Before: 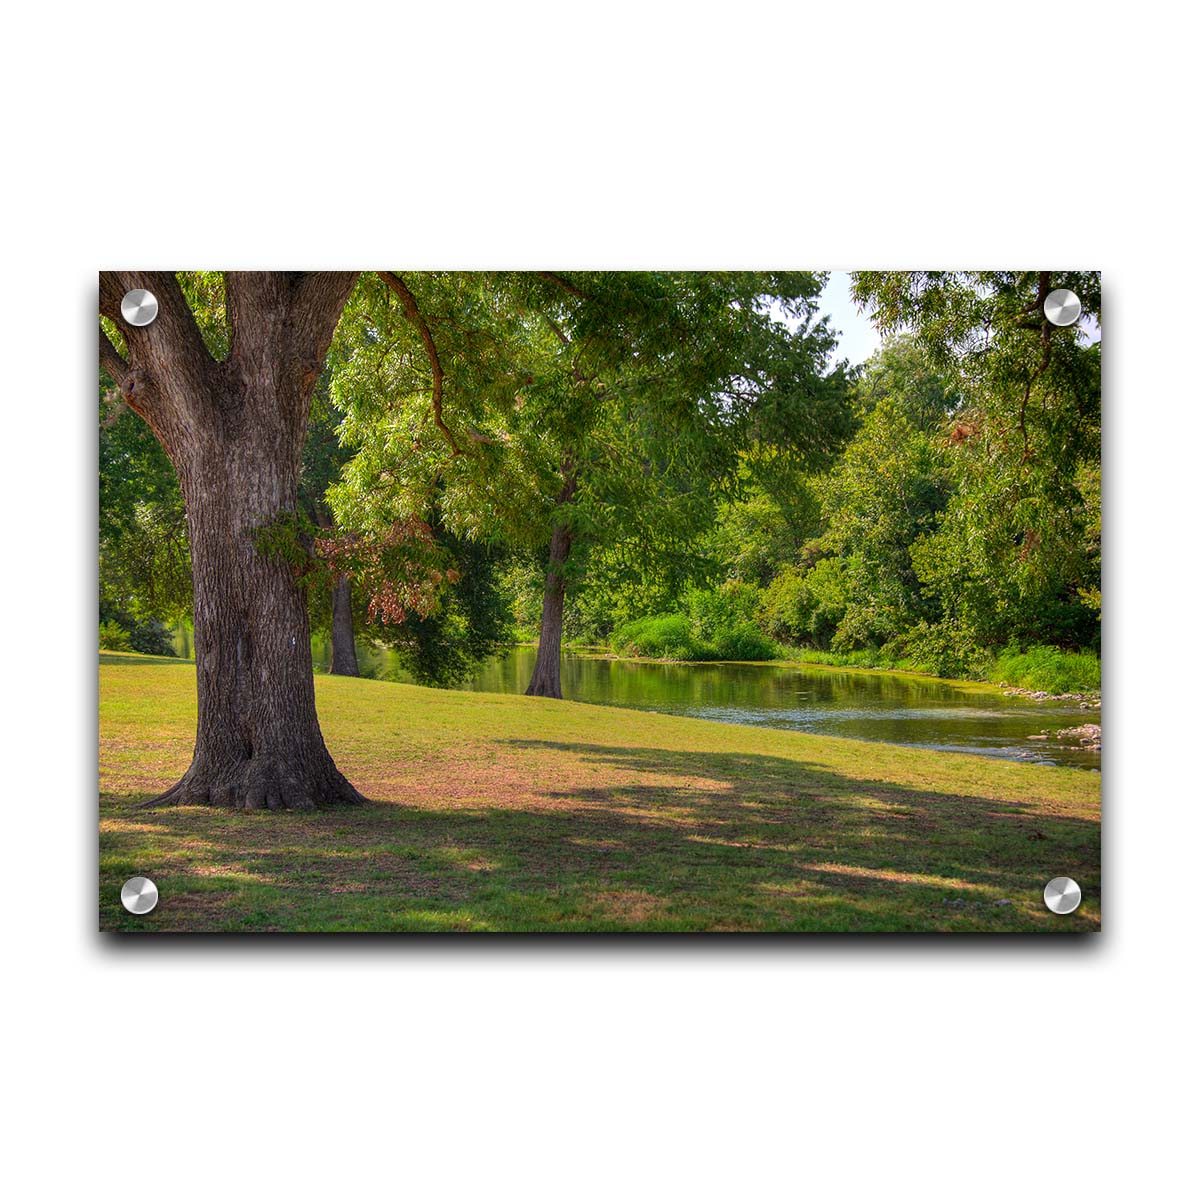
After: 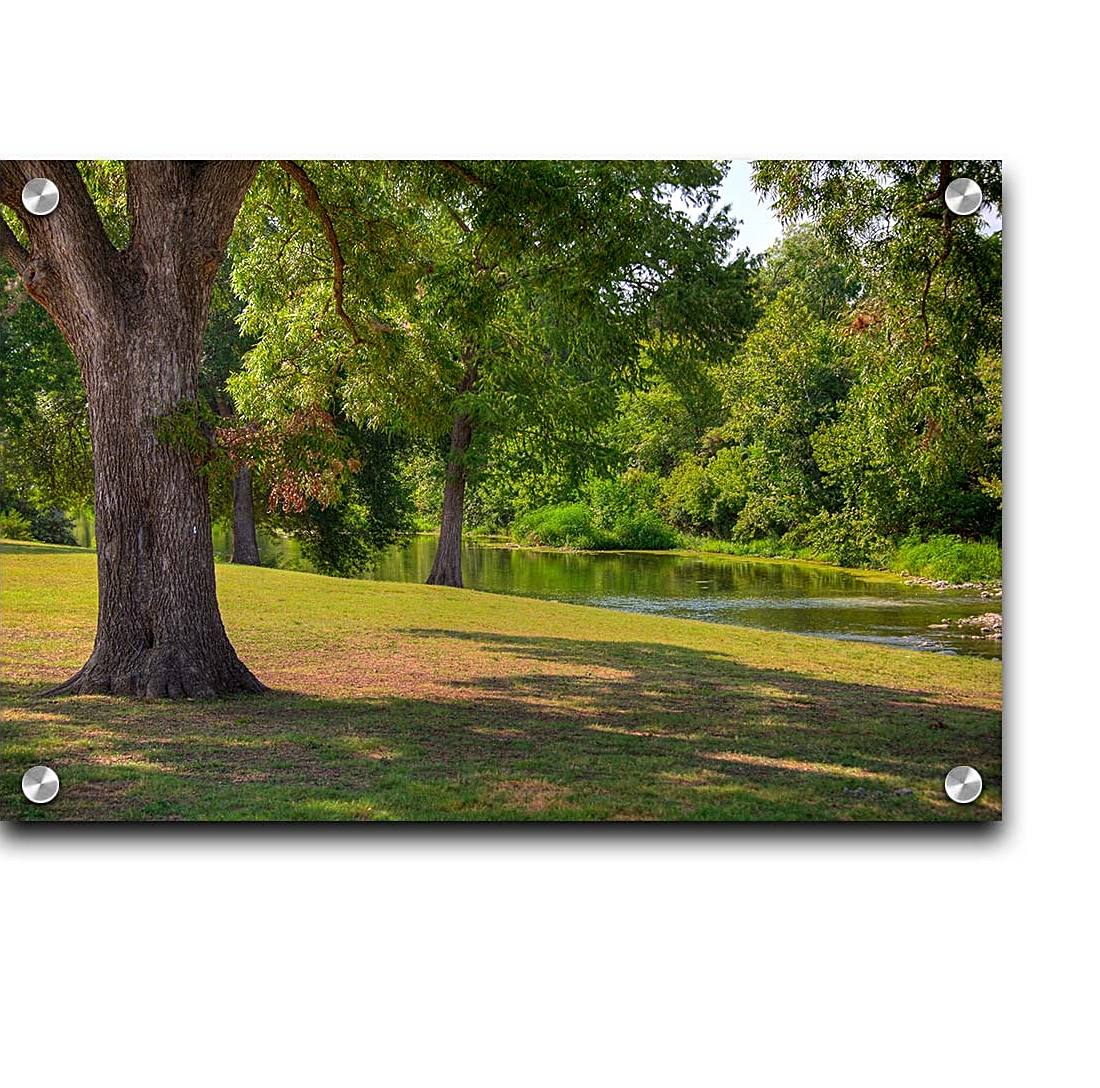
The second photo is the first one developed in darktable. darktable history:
sharpen: on, module defaults
crop and rotate: left 8.283%, top 9.287%
